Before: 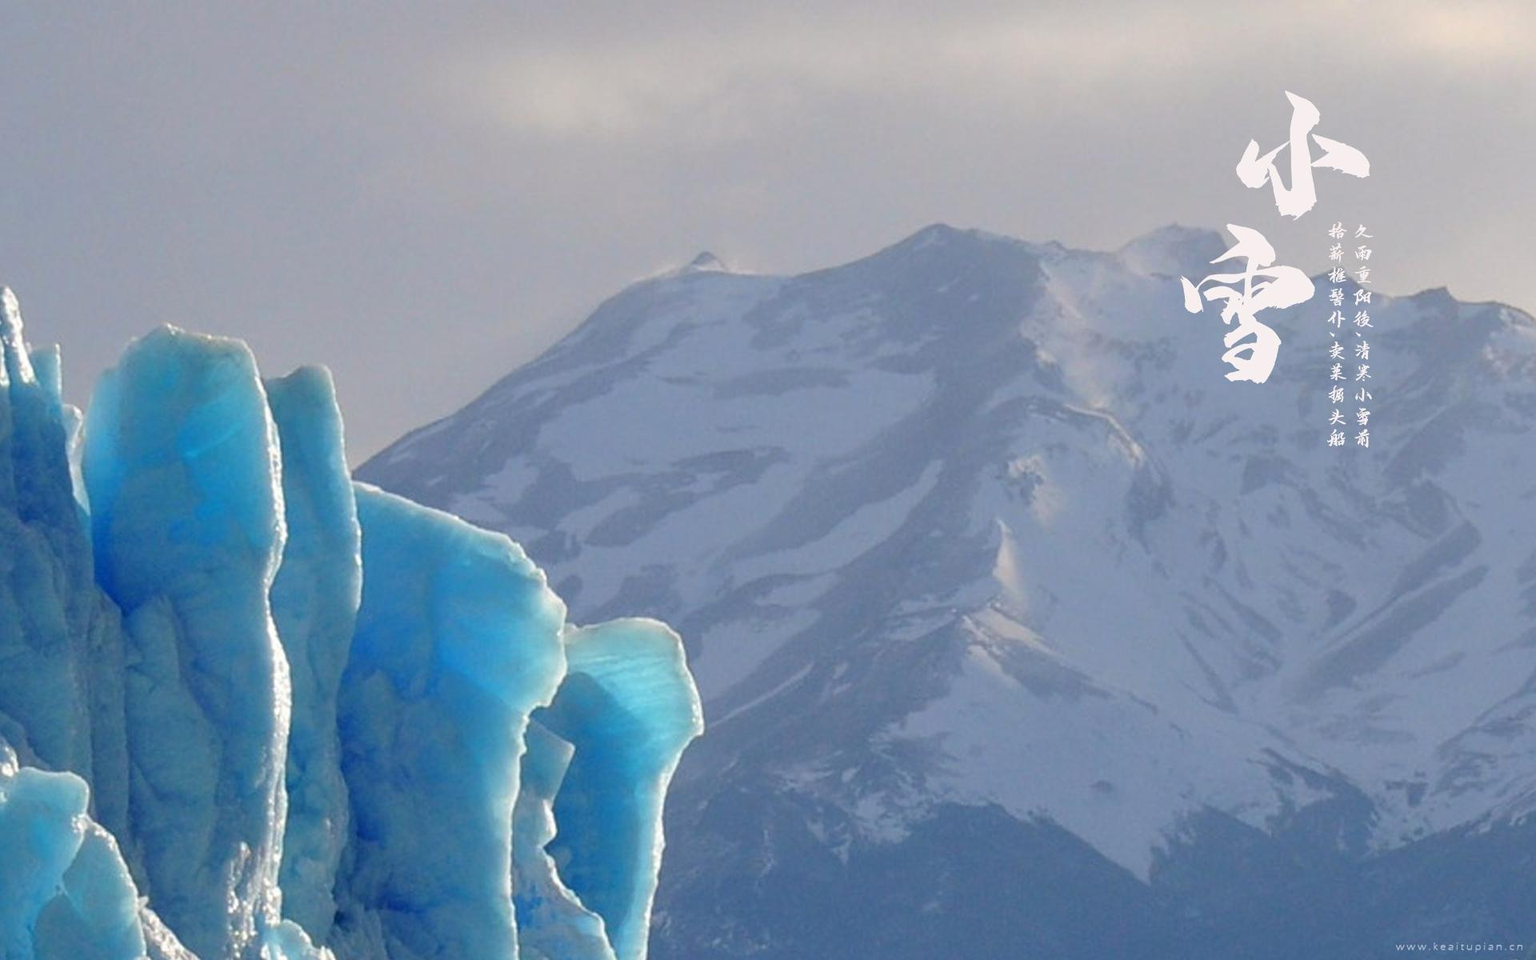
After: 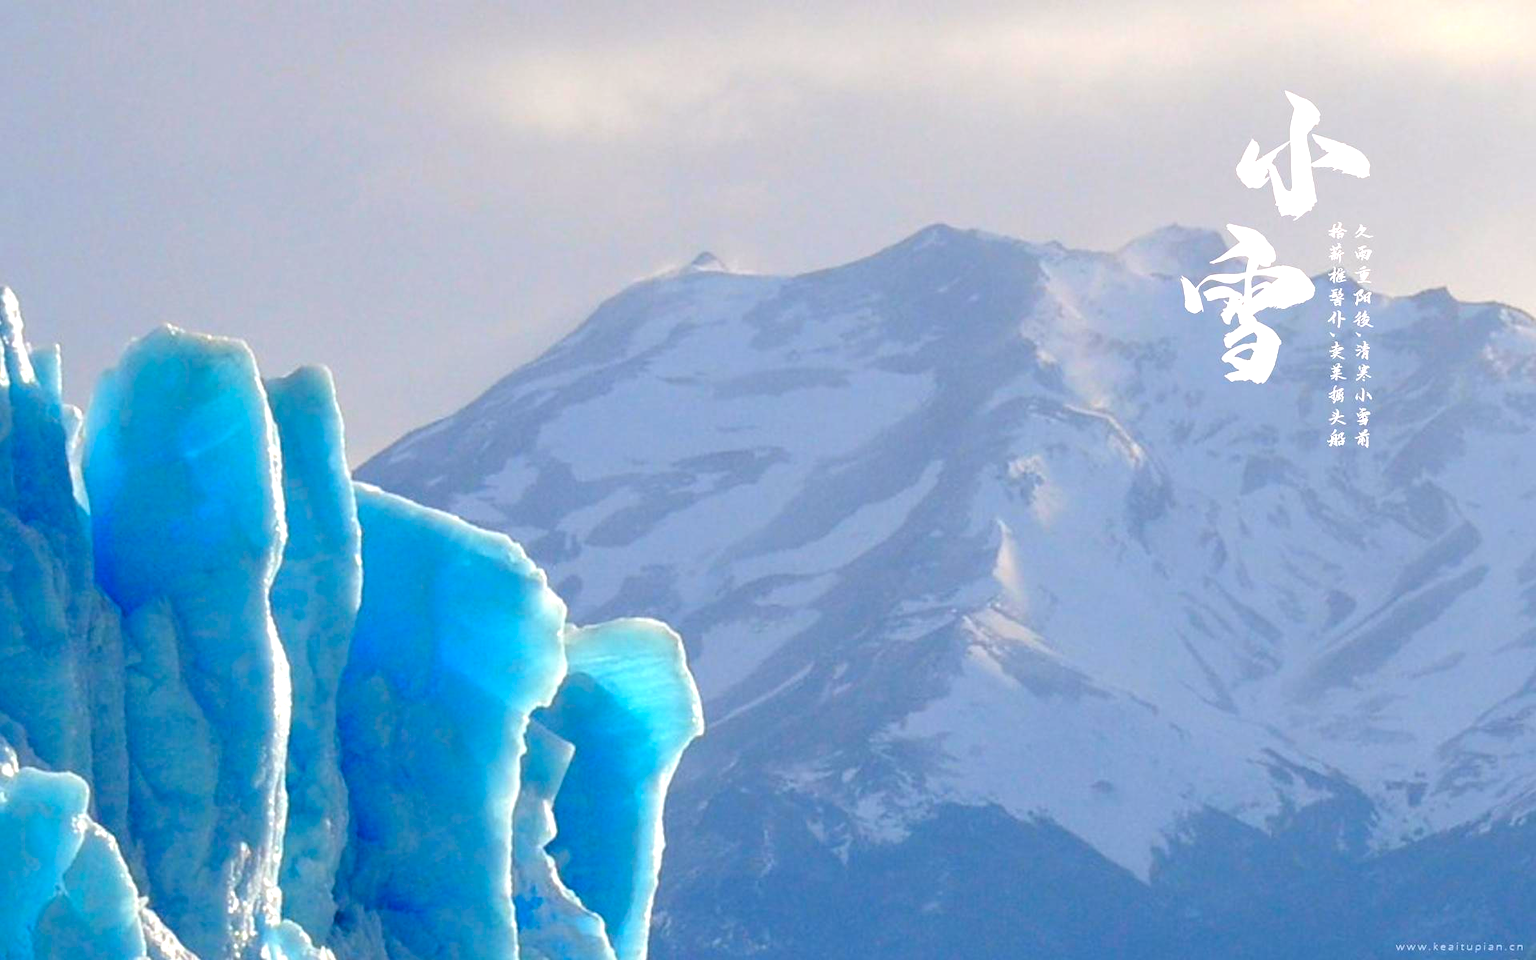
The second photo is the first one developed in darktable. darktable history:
exposure: black level correction 0.001, exposure 0.5 EV, compensate exposure bias true, compensate highlight preservation false
color correction: saturation 1.32
